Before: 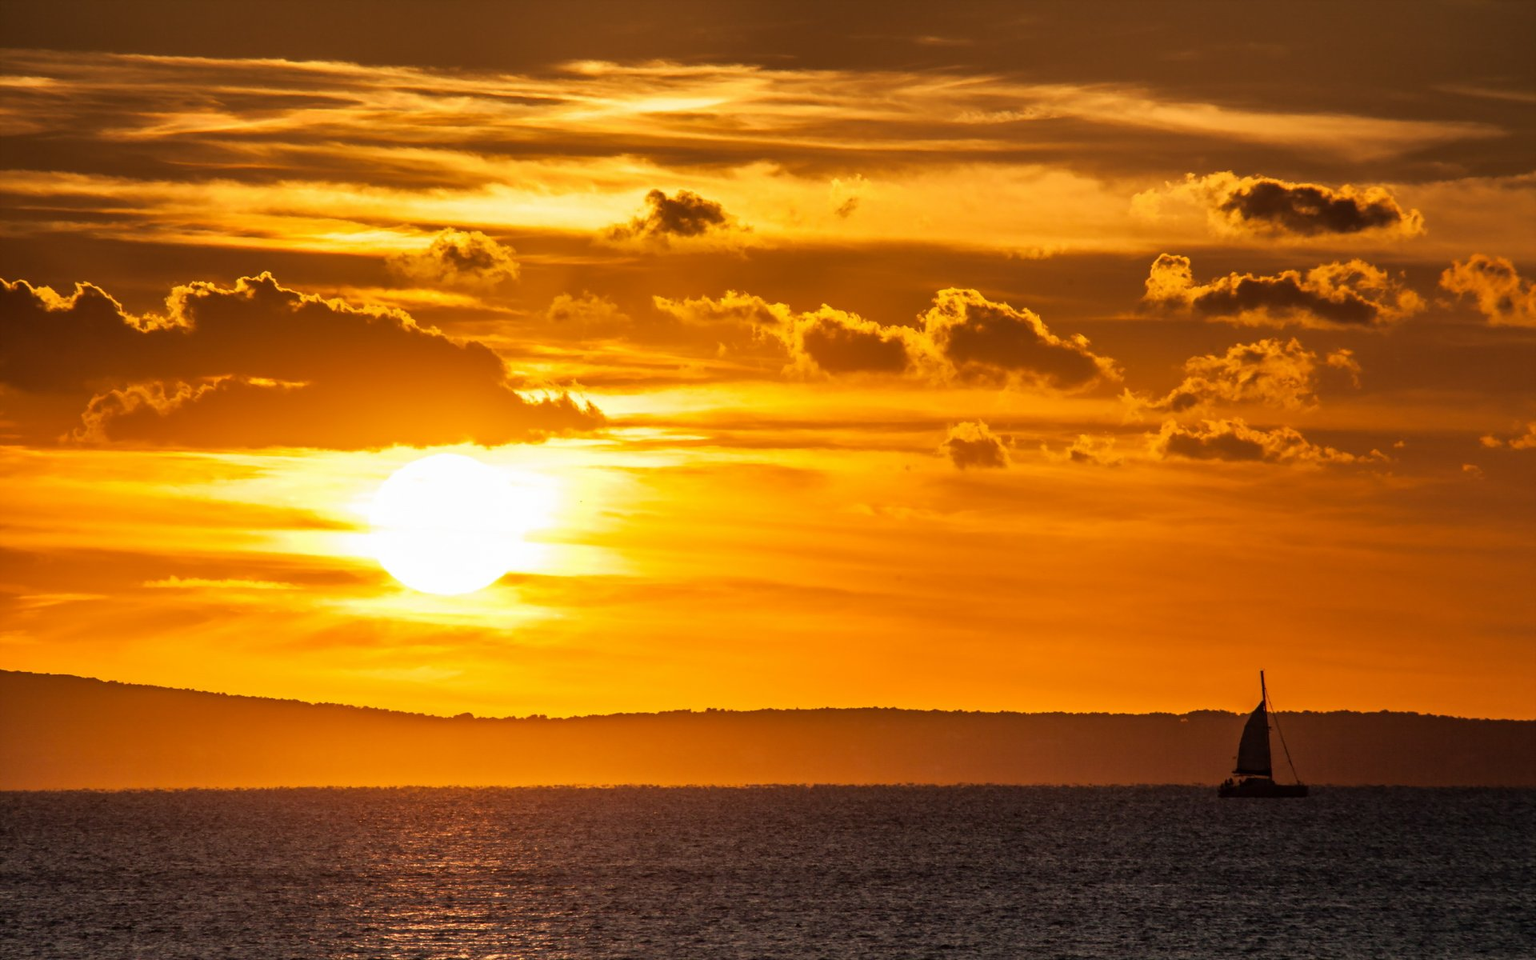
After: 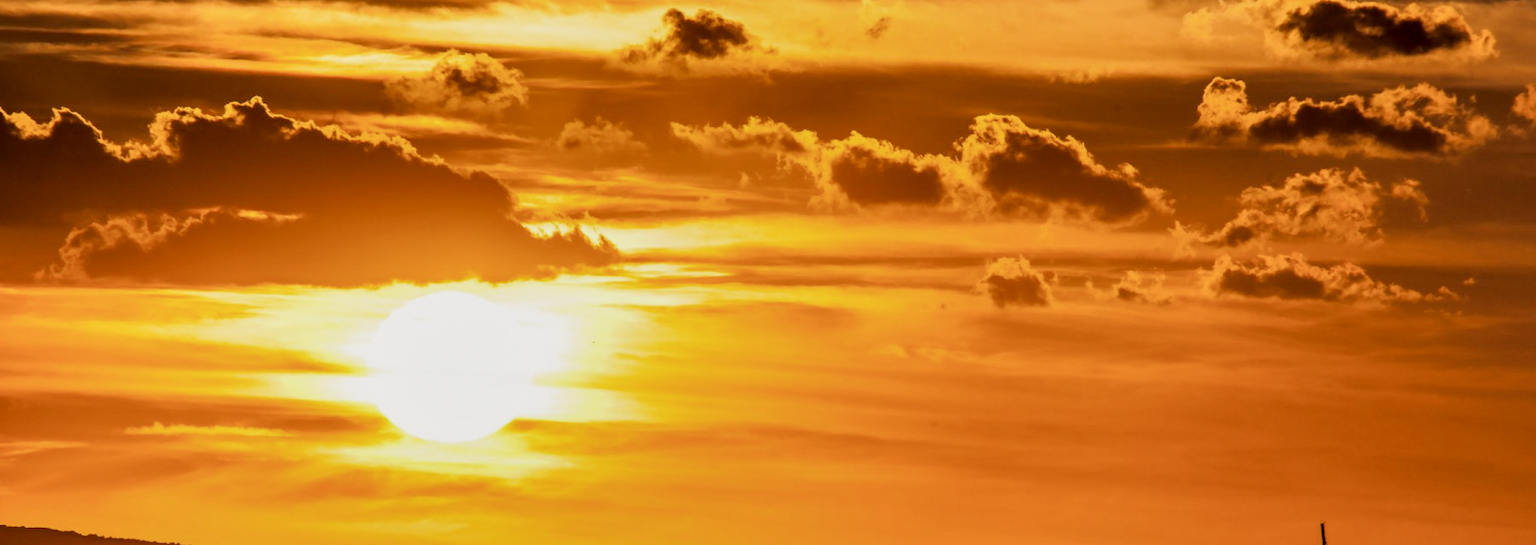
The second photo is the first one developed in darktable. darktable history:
crop: left 1.769%, top 18.944%, right 4.774%, bottom 27.957%
filmic rgb: black relative exposure -7.98 EV, white relative exposure 3.94 EV, threshold -0.312 EV, transition 3.19 EV, structure ↔ texture 99.17%, hardness 4.24, enable highlight reconstruction true
local contrast: detail 134%, midtone range 0.747
